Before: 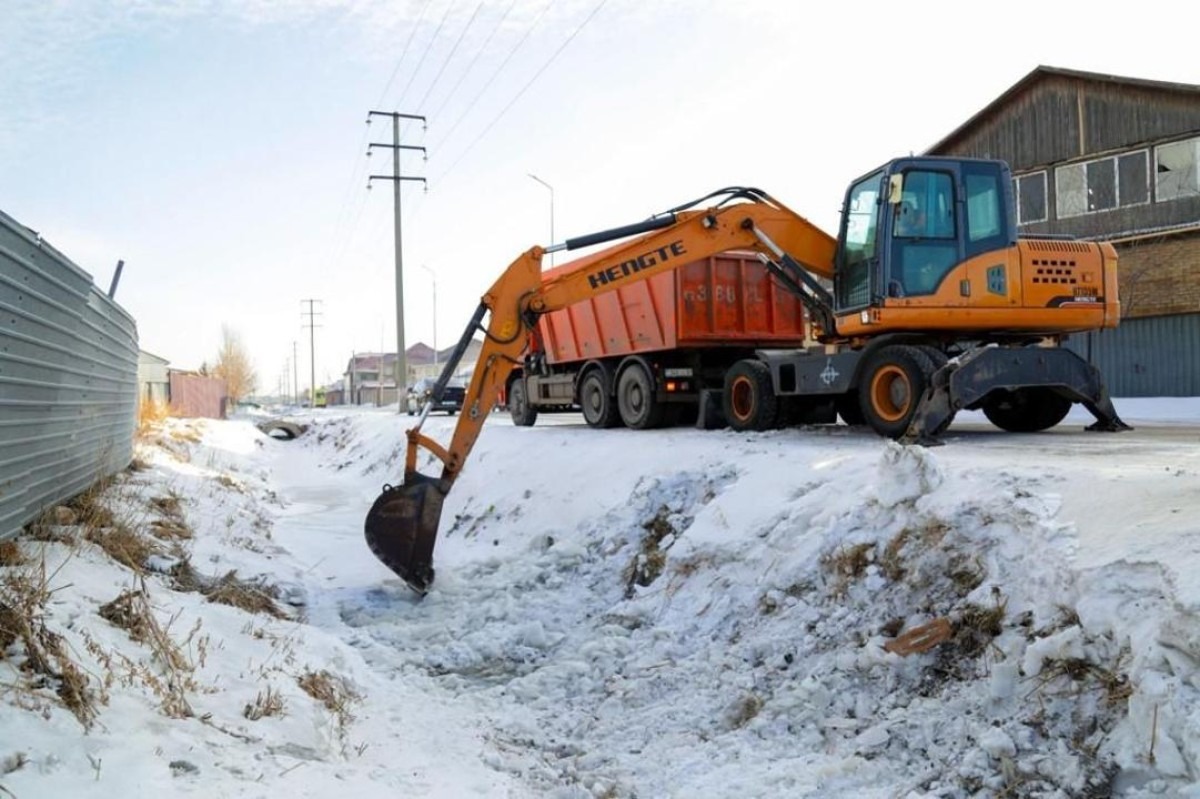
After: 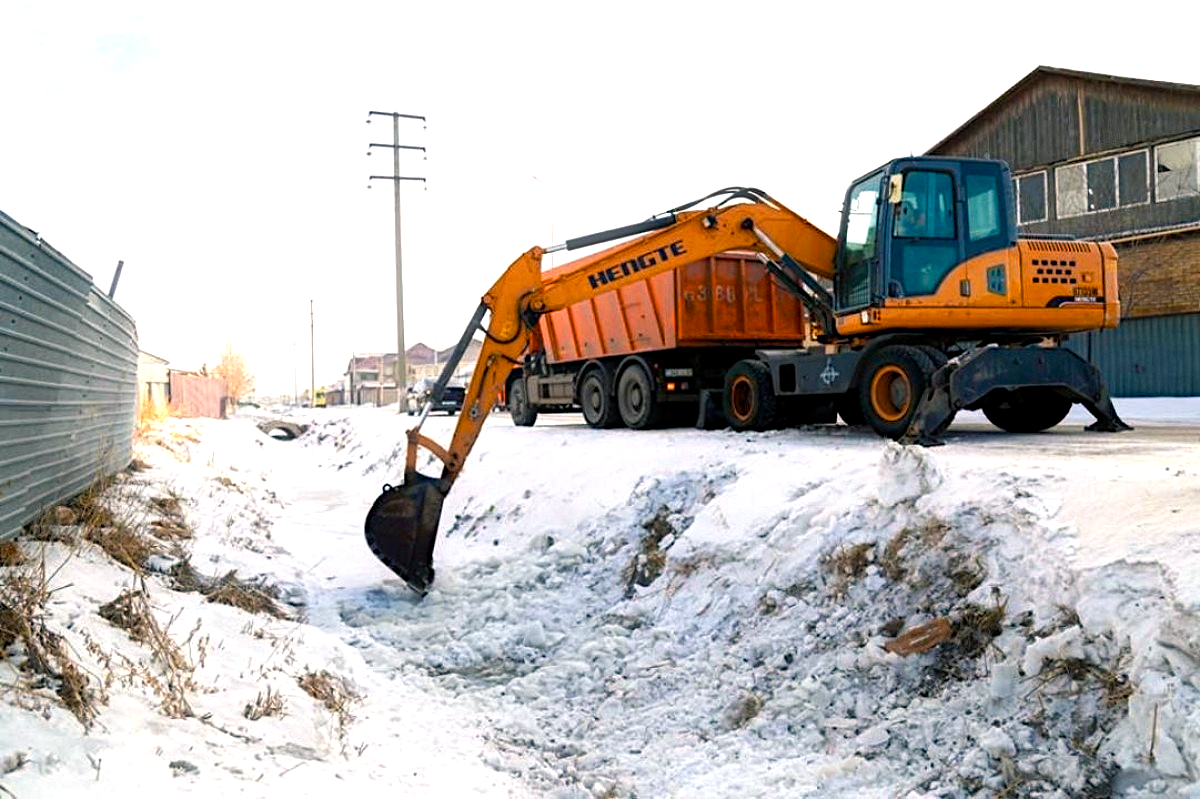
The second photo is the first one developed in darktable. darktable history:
contrast equalizer "soft": y [[0.5, 0.488, 0.462, 0.461, 0.491, 0.5], [0.5 ×6], [0.5 ×6], [0 ×6], [0 ×6]]
diffuse or sharpen "_builtin_sharpen demosaicing | AA filter": edge sensitivity 1, 1st order anisotropy 100%, 2nd order anisotropy 100%, 3rd order anisotropy 100%, 4th order anisotropy 100%, 1st order speed -25%, 2nd order speed -25%, 3rd order speed -25%, 4th order speed -25%
diffuse or sharpen "diffusion": radius span 100, 1st order speed 50%, 2nd order speed 50%, 3rd order speed 50%, 4th order speed 50% | blend: blend mode normal, opacity 10%; mask: uniform (no mask)
haze removal: strength -0.1, adaptive false
color equalizer "cinematic": saturation › orange 1.11, saturation › yellow 1.11, saturation › cyan 1.11, saturation › blue 1.17, hue › red 6.83, hue › orange -14.63, hue › yellow -10.73, hue › blue -10.73, brightness › red 1.16, brightness › orange 1.24, brightness › yellow 1.11, brightness › green 0.86, brightness › blue 0.801, brightness › lavender 1.04, brightness › magenta 0.983 | blend: blend mode normal, opacity 50%; mask: uniform (no mask)
color balance rgb "cinematic": shadows lift › chroma 2%, shadows lift › hue 185.64°, power › luminance 1.48%, highlights gain › chroma 3%, highlights gain › hue 54.51°, global offset › luminance -0.4%, perceptual saturation grading › highlights -18.47%, perceptual saturation grading › mid-tones 6.62%, perceptual saturation grading › shadows 28.22%, perceptual brilliance grading › highlights 15.68%, perceptual brilliance grading › shadows -14.29%, global vibrance 25.96%, contrast 6.45%
